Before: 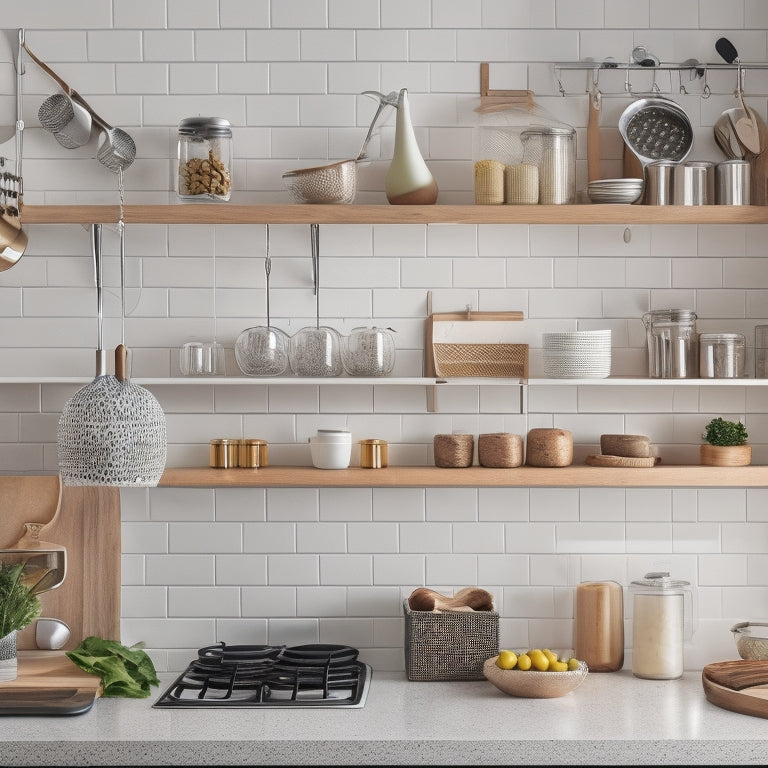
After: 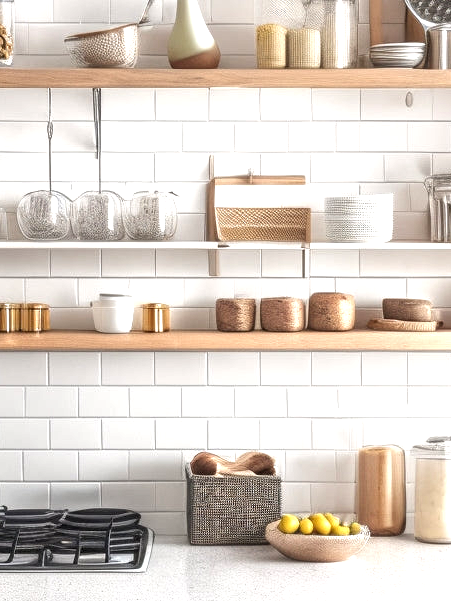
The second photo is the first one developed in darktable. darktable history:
exposure: black level correction 0, exposure 0.856 EV, compensate highlight preservation false
crop and rotate: left 28.441%, top 17.725%, right 12.811%, bottom 3.963%
local contrast: highlights 61%, detail 143%, midtone range 0.422
